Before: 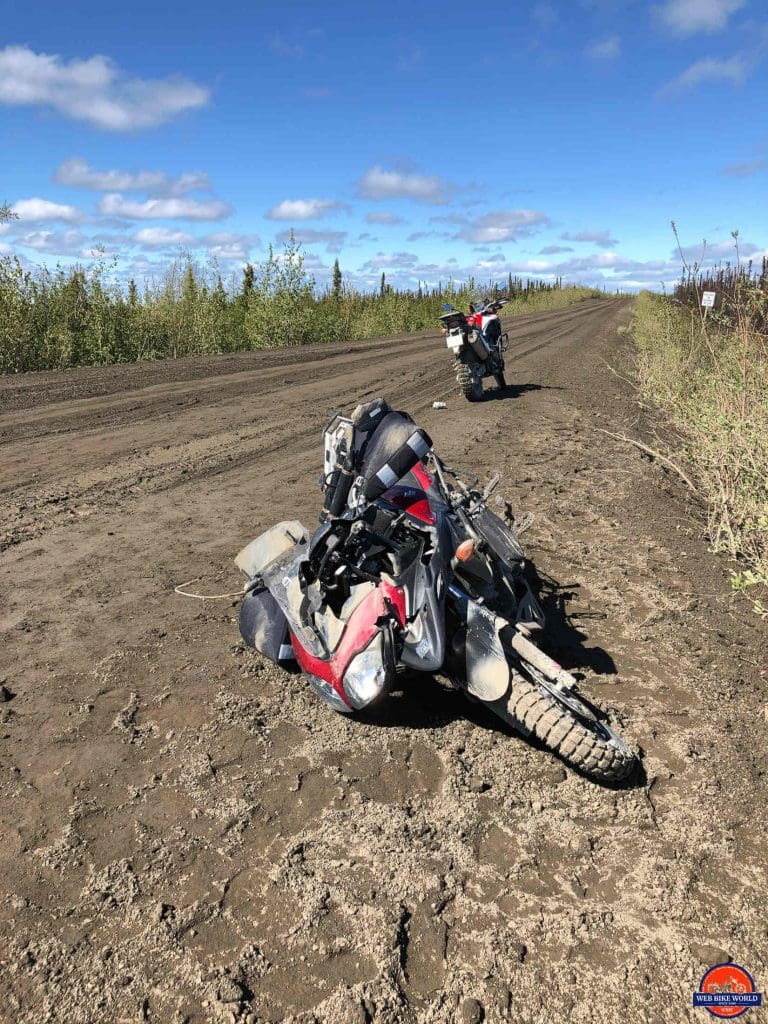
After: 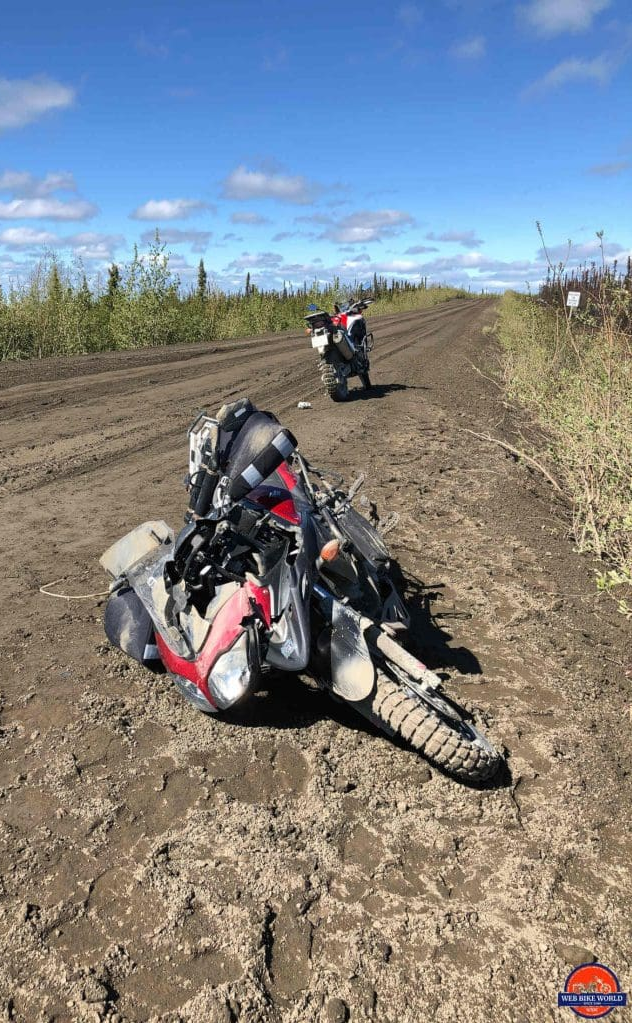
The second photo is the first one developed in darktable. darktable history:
crop: left 17.582%, bottom 0.031%
white balance: red 1, blue 1
